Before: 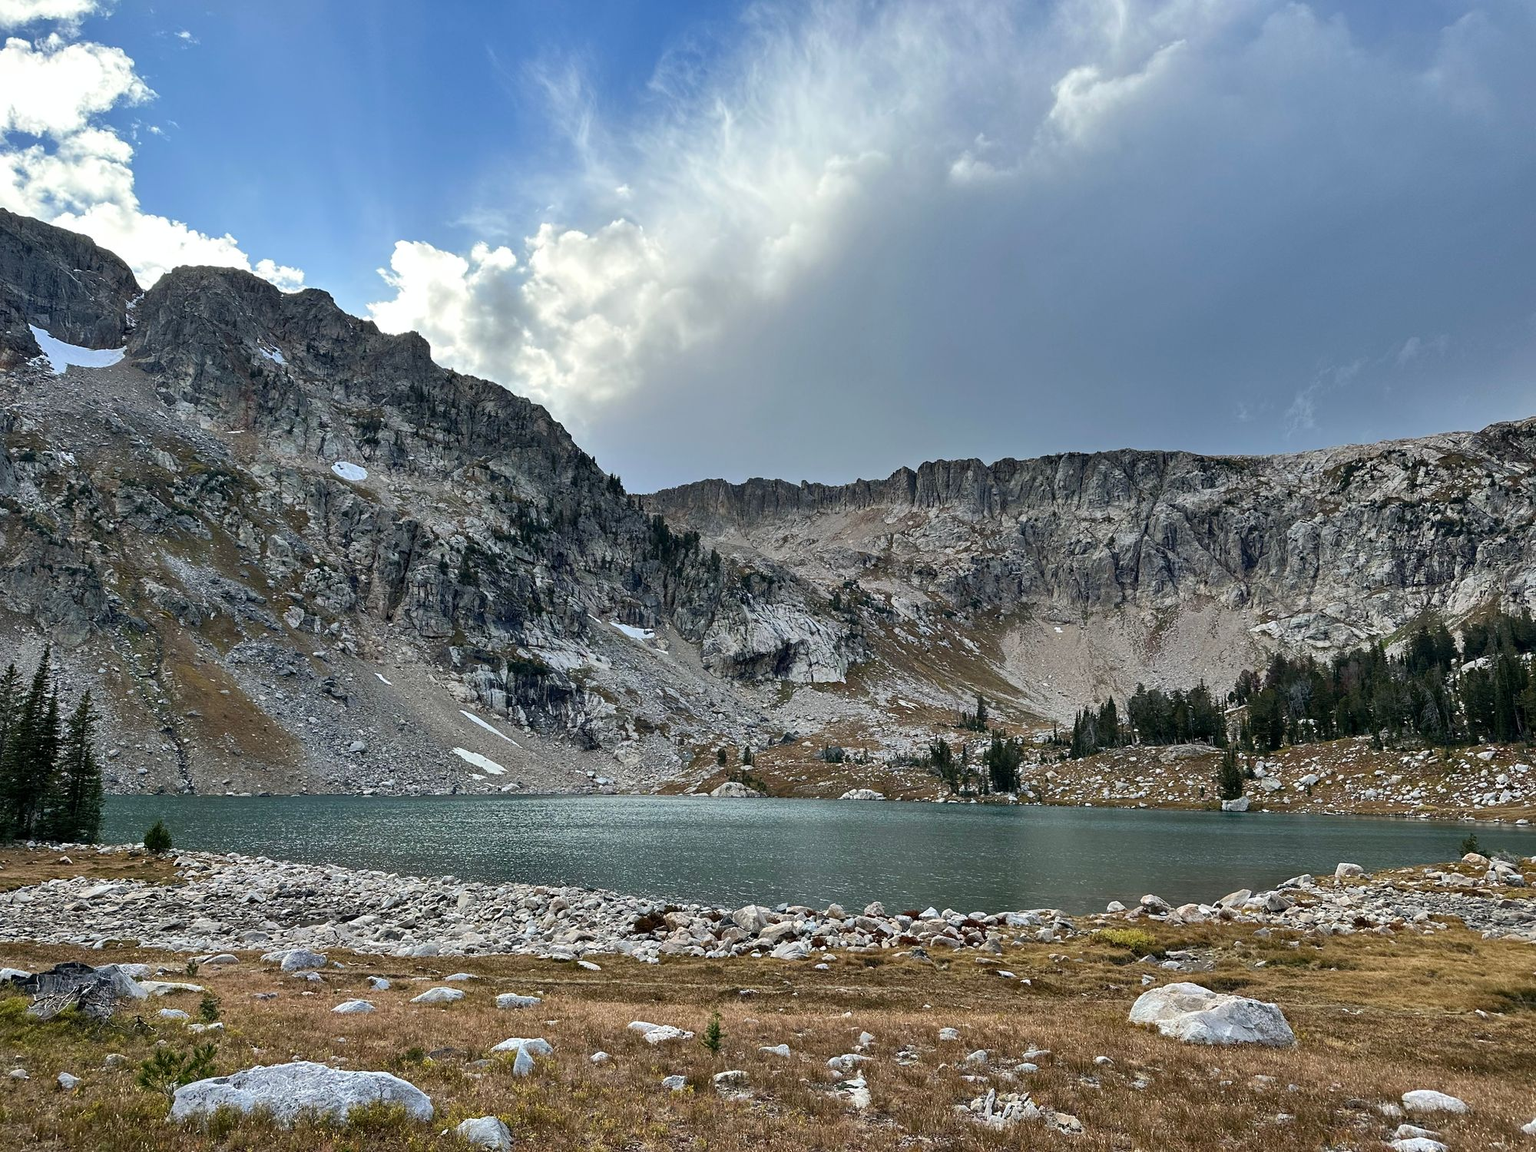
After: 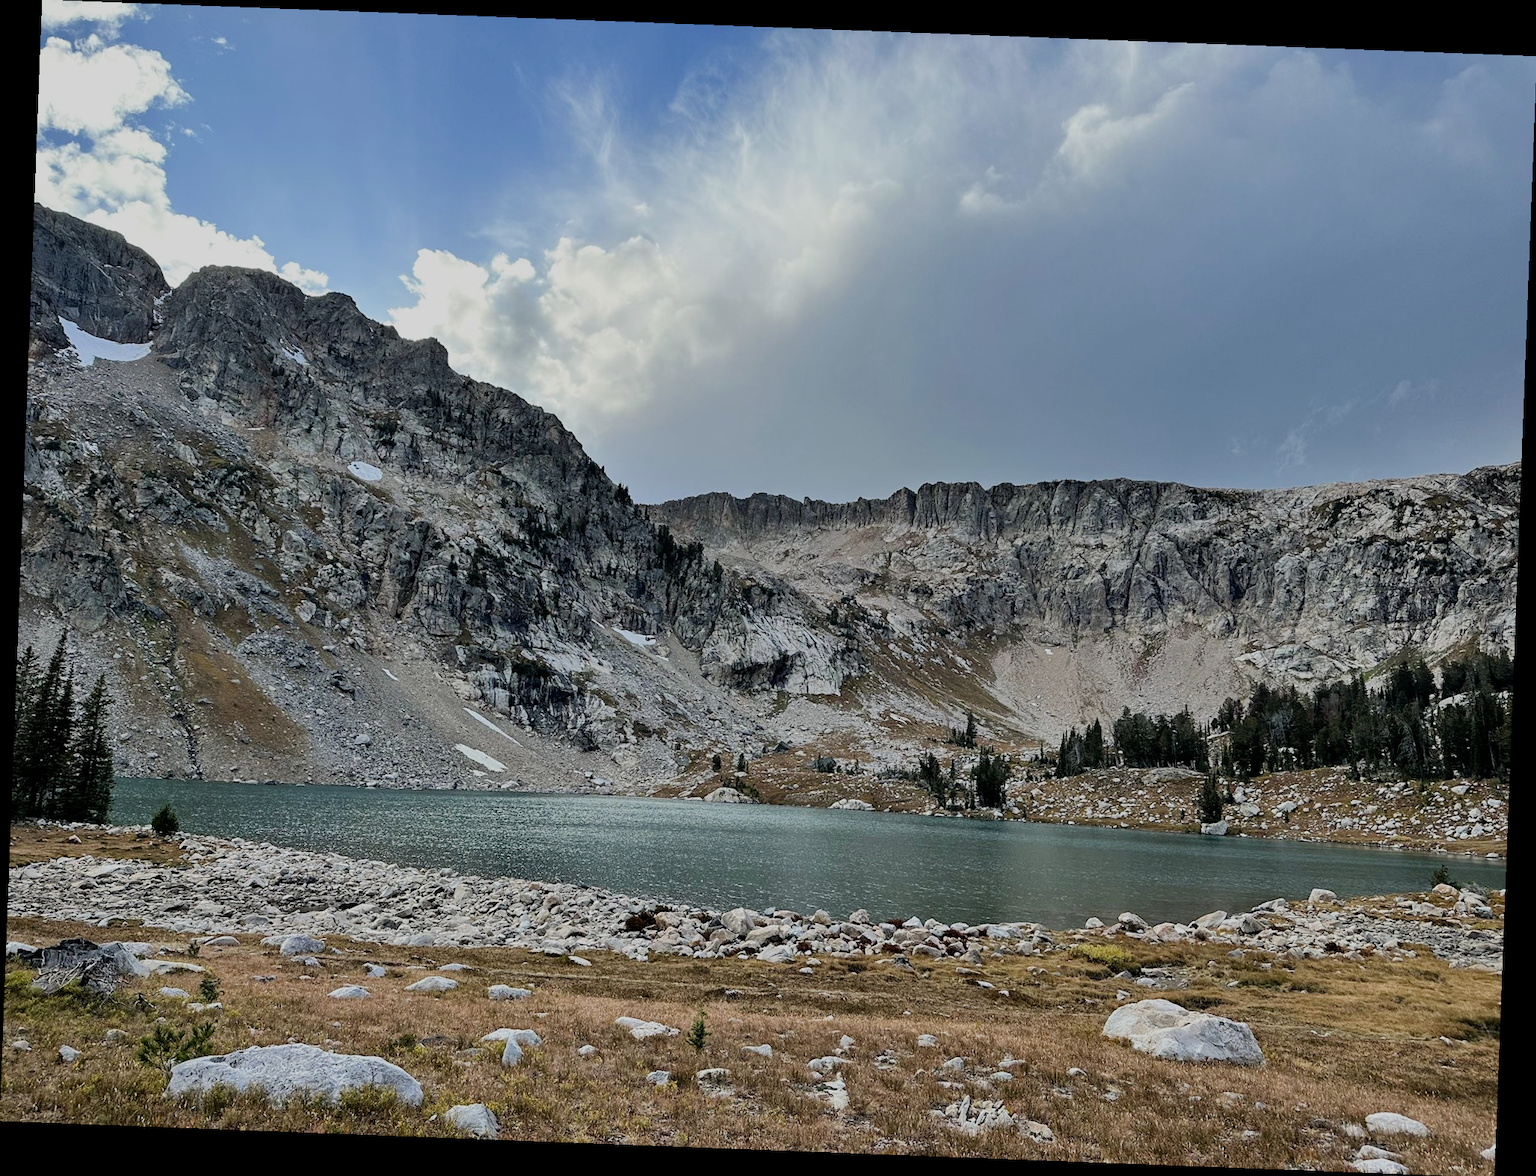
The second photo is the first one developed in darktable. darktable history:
rotate and perspective: rotation 2.17°, automatic cropping off
contrast brightness saturation: saturation -0.05
filmic rgb: black relative exposure -7.65 EV, white relative exposure 4.56 EV, hardness 3.61
